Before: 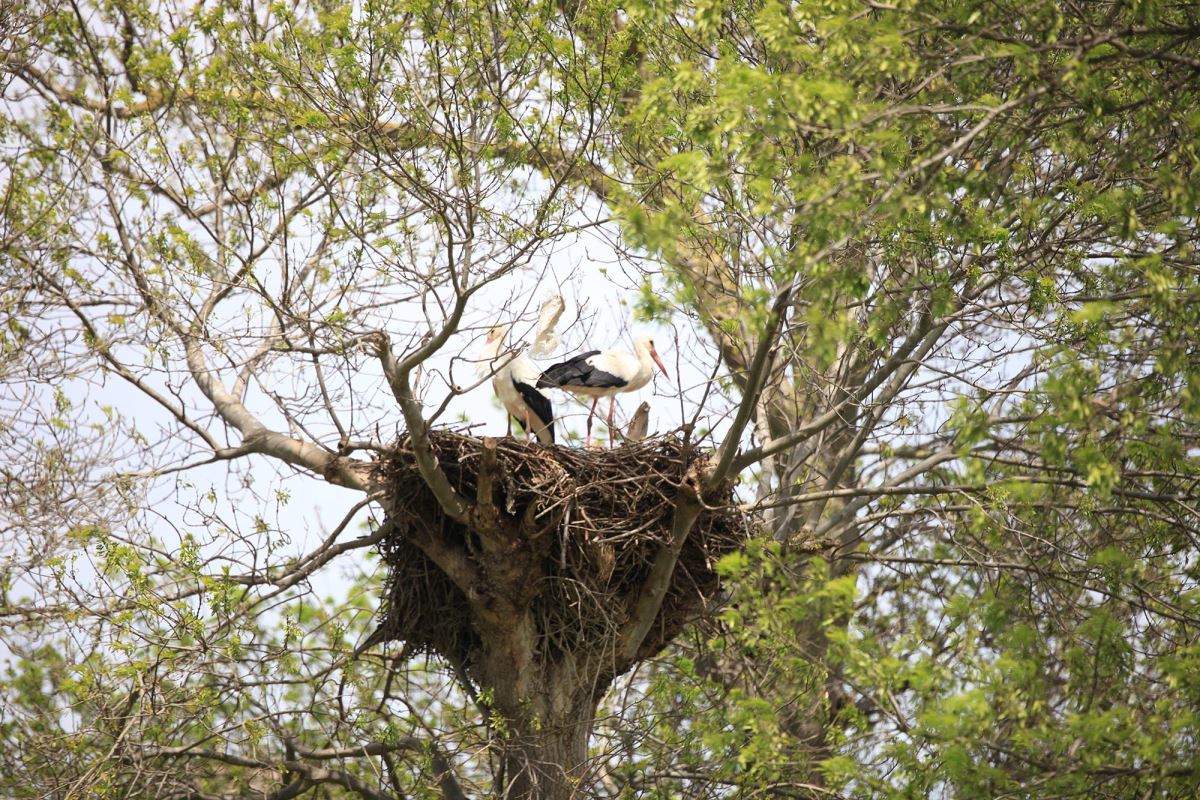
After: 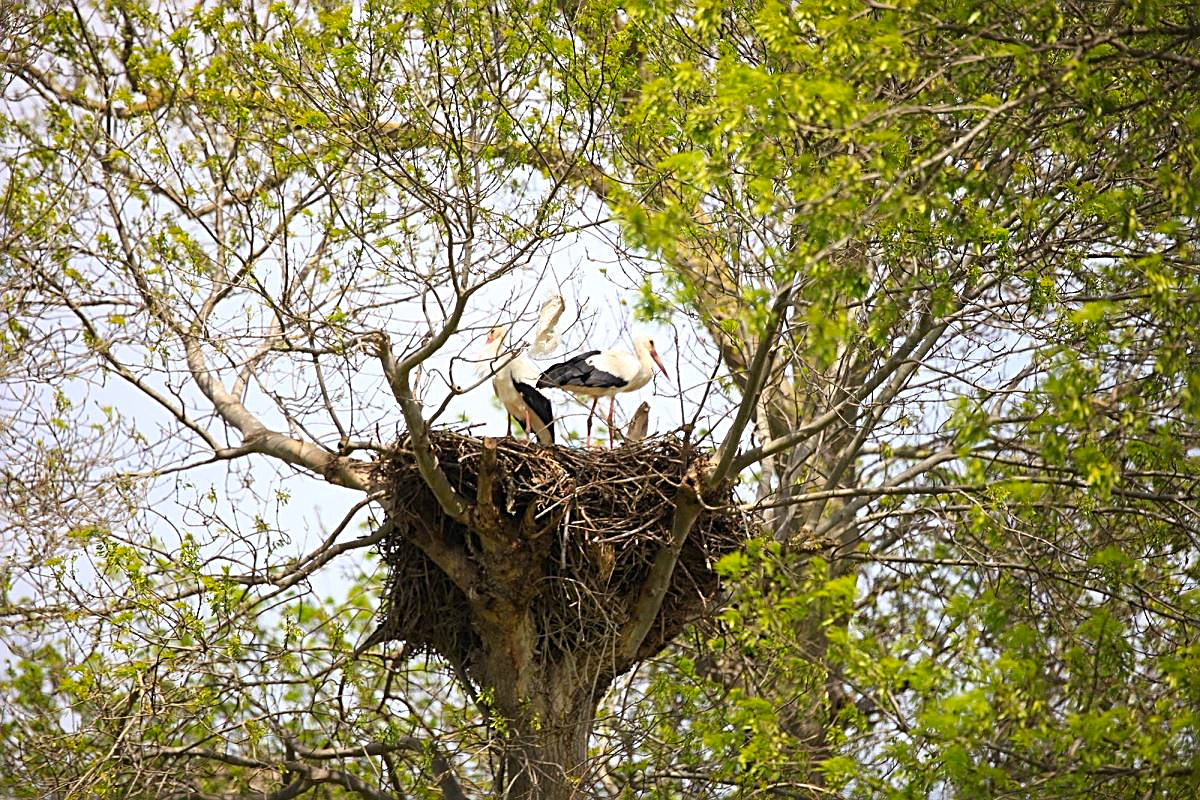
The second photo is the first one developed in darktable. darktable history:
sharpen: radius 2.584, amount 0.688
color balance rgb: perceptual saturation grading › global saturation 25%, global vibrance 20%
